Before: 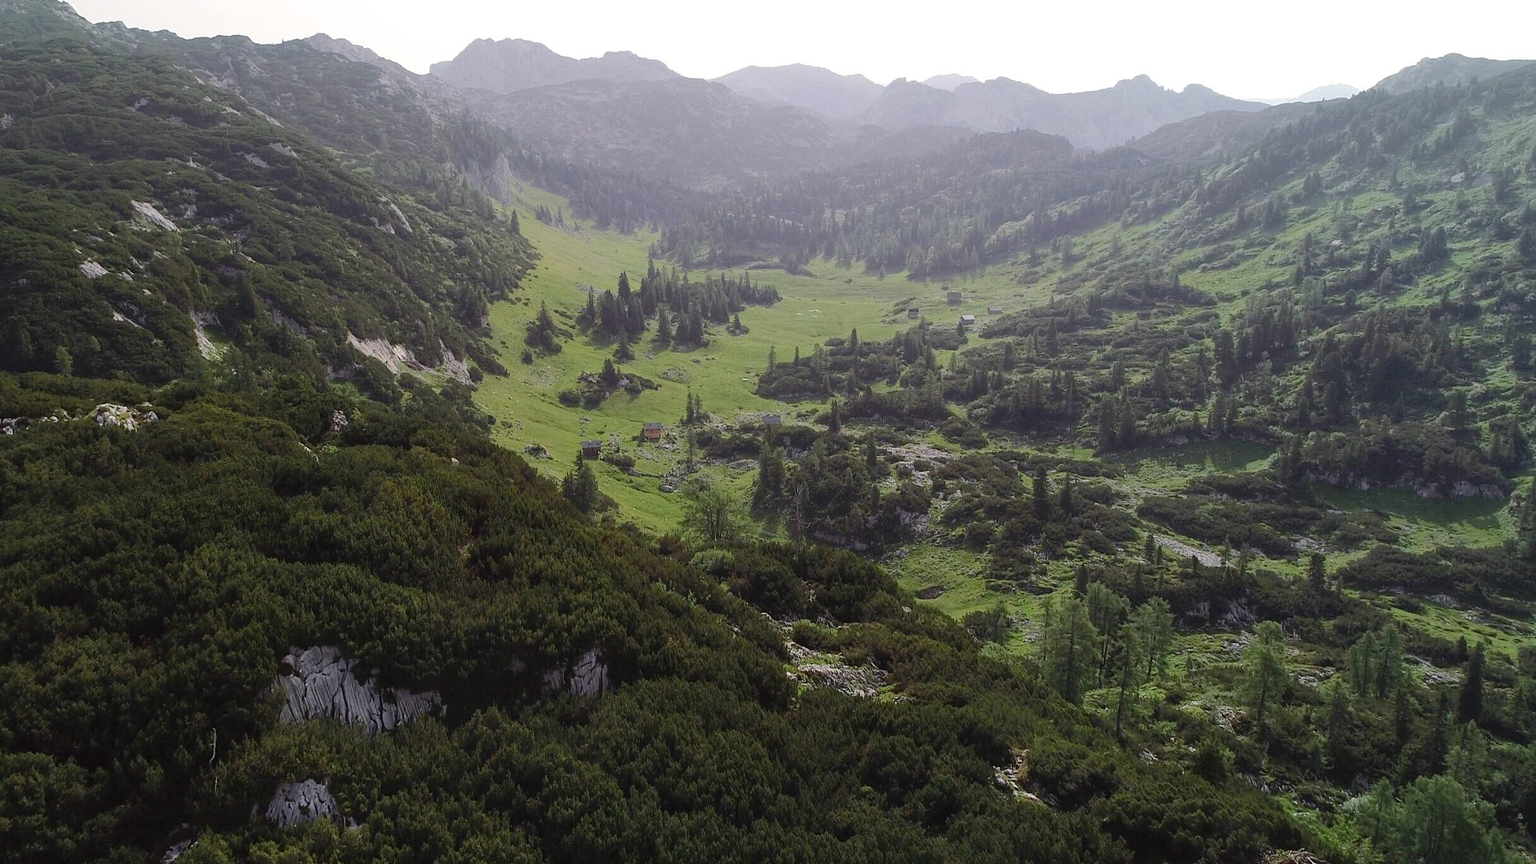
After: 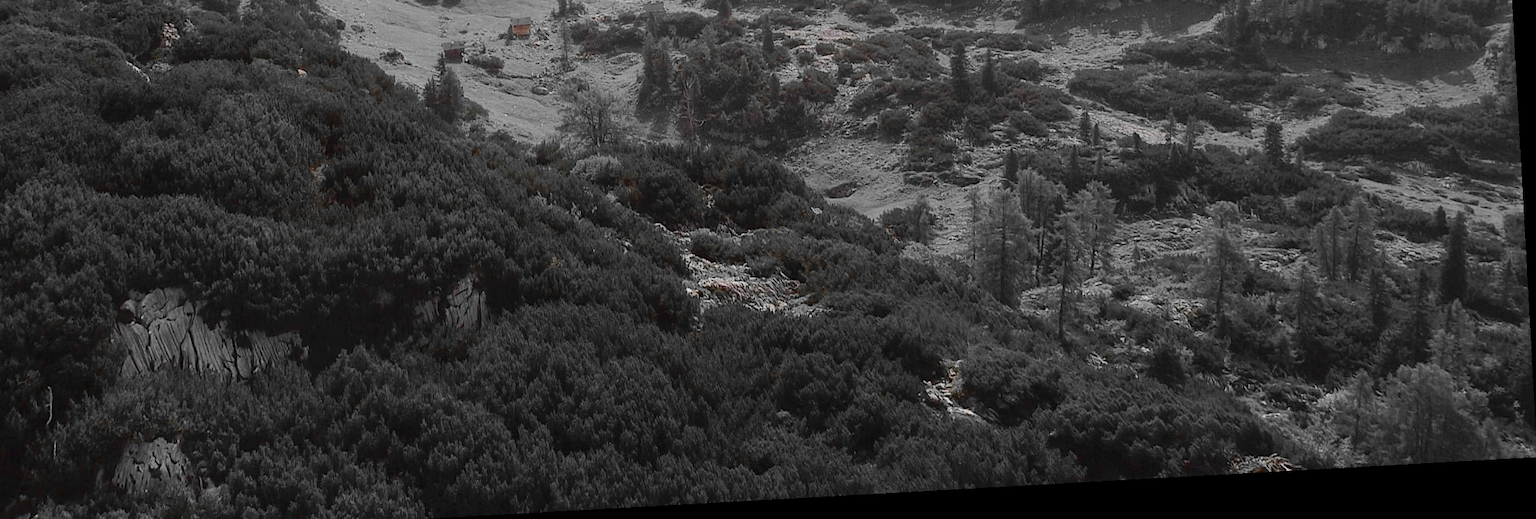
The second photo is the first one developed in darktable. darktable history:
color balance rgb: perceptual saturation grading › global saturation 10%, global vibrance 10%
color zones: curves: ch0 [(0, 0.497) (0.096, 0.361) (0.221, 0.538) (0.429, 0.5) (0.571, 0.5) (0.714, 0.5) (0.857, 0.5) (1, 0.497)]; ch1 [(0, 0.5) (0.143, 0.5) (0.257, -0.002) (0.429, 0.04) (0.571, -0.001) (0.714, -0.015) (0.857, 0.024) (1, 0.5)]
rotate and perspective: rotation -3.18°, automatic cropping off
crop and rotate: left 13.306%, top 48.129%, bottom 2.928%
